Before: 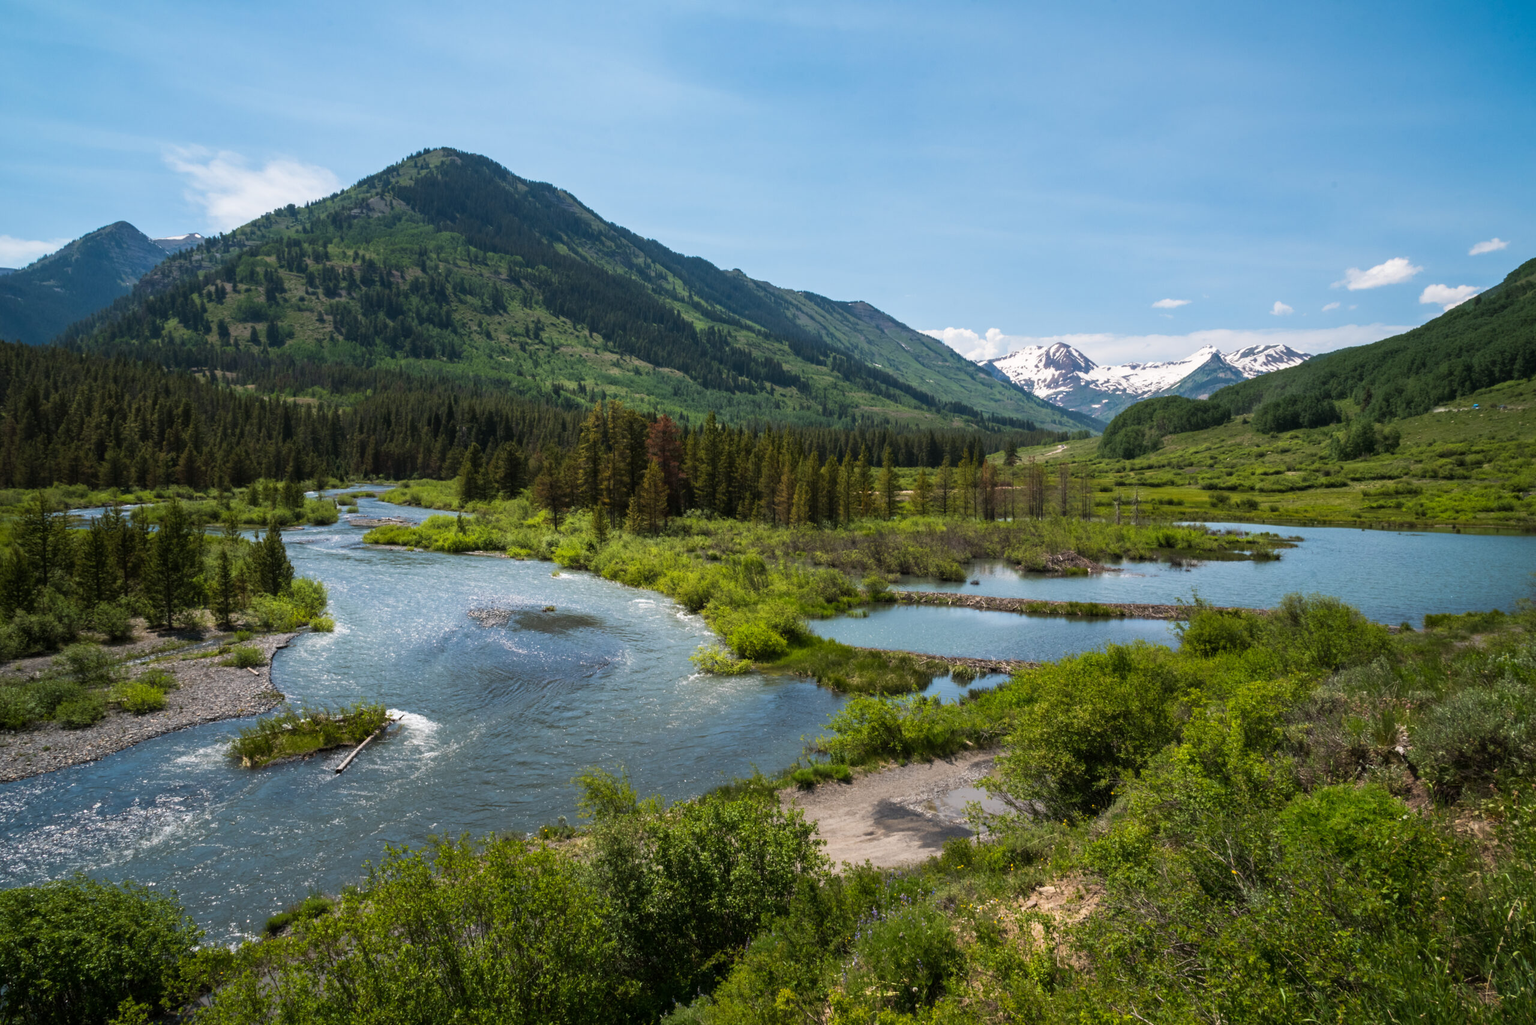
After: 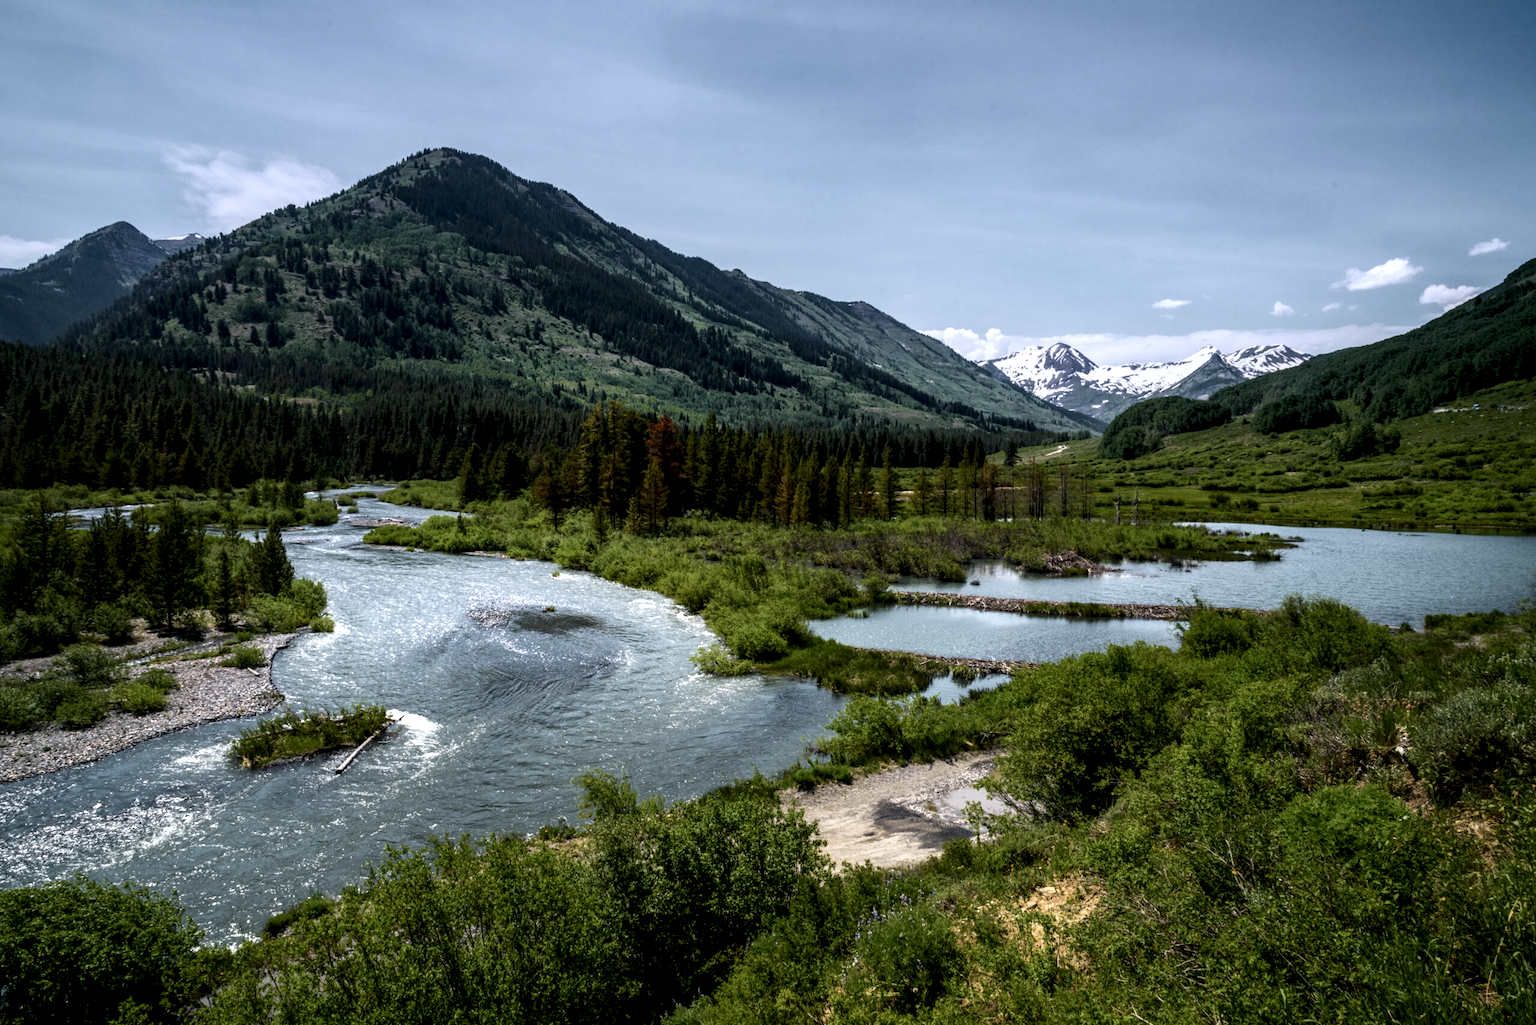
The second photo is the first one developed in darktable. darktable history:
local contrast: highlights 20%, shadows 70%, detail 170%
graduated density: hue 238.83°, saturation 50%
color zones: curves: ch0 [(0, 0.48) (0.209, 0.398) (0.305, 0.332) (0.429, 0.493) (0.571, 0.5) (0.714, 0.5) (0.857, 0.5) (1, 0.48)]; ch1 [(0, 0.736) (0.143, 0.625) (0.225, 0.371) (0.429, 0.256) (0.571, 0.241) (0.714, 0.213) (0.857, 0.48) (1, 0.736)]; ch2 [(0, 0.448) (0.143, 0.498) (0.286, 0.5) (0.429, 0.5) (0.571, 0.5) (0.714, 0.5) (0.857, 0.5) (1, 0.448)]
tone curve: curves: ch0 [(0, 0.018) (0.162, 0.128) (0.434, 0.478) (0.667, 0.785) (0.819, 0.943) (1, 0.991)]; ch1 [(0, 0) (0.402, 0.36) (0.476, 0.449) (0.506, 0.505) (0.523, 0.518) (0.579, 0.626) (0.641, 0.668) (0.693, 0.745) (0.861, 0.934) (1, 1)]; ch2 [(0, 0) (0.424, 0.388) (0.483, 0.472) (0.503, 0.505) (0.521, 0.519) (0.547, 0.581) (0.582, 0.648) (0.699, 0.759) (0.997, 0.858)], color space Lab, independent channels
contrast equalizer: octaves 7, y [[0.6 ×6], [0.55 ×6], [0 ×6], [0 ×6], [0 ×6]], mix -0.36
